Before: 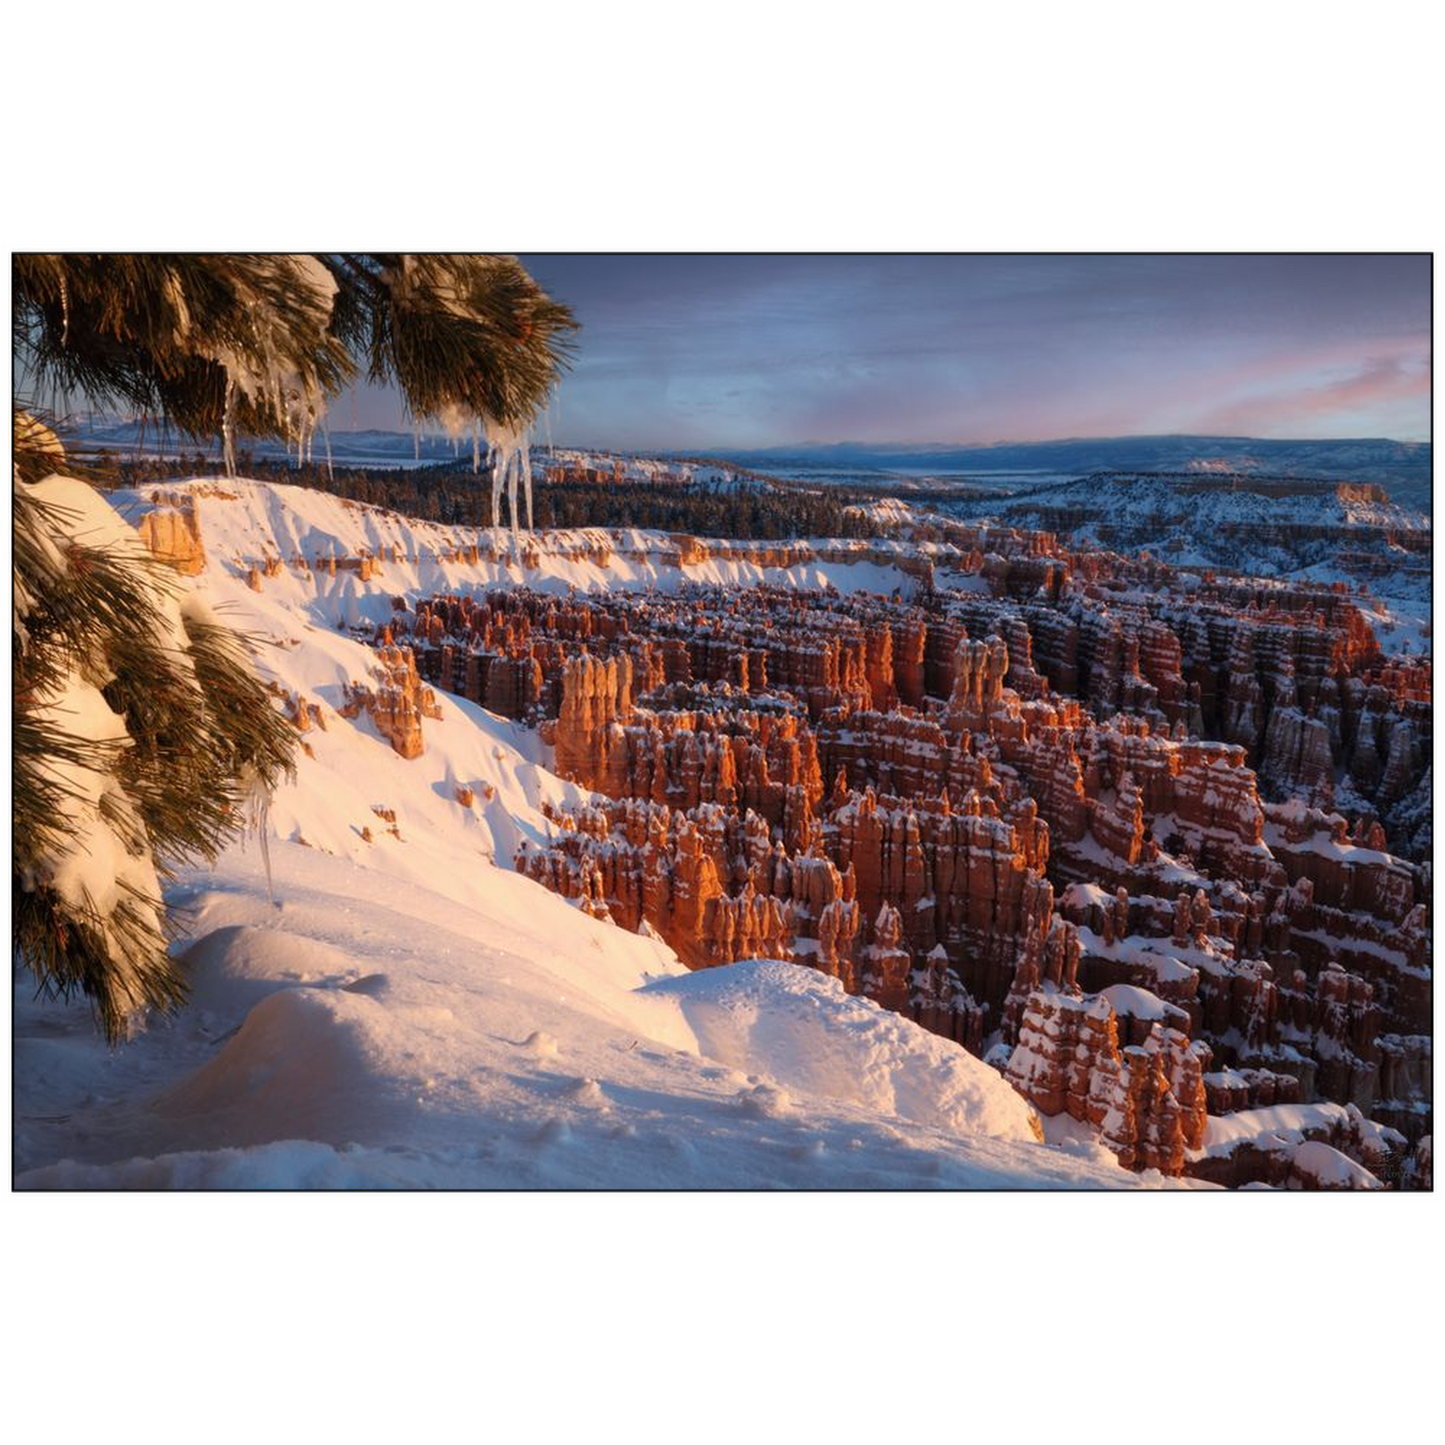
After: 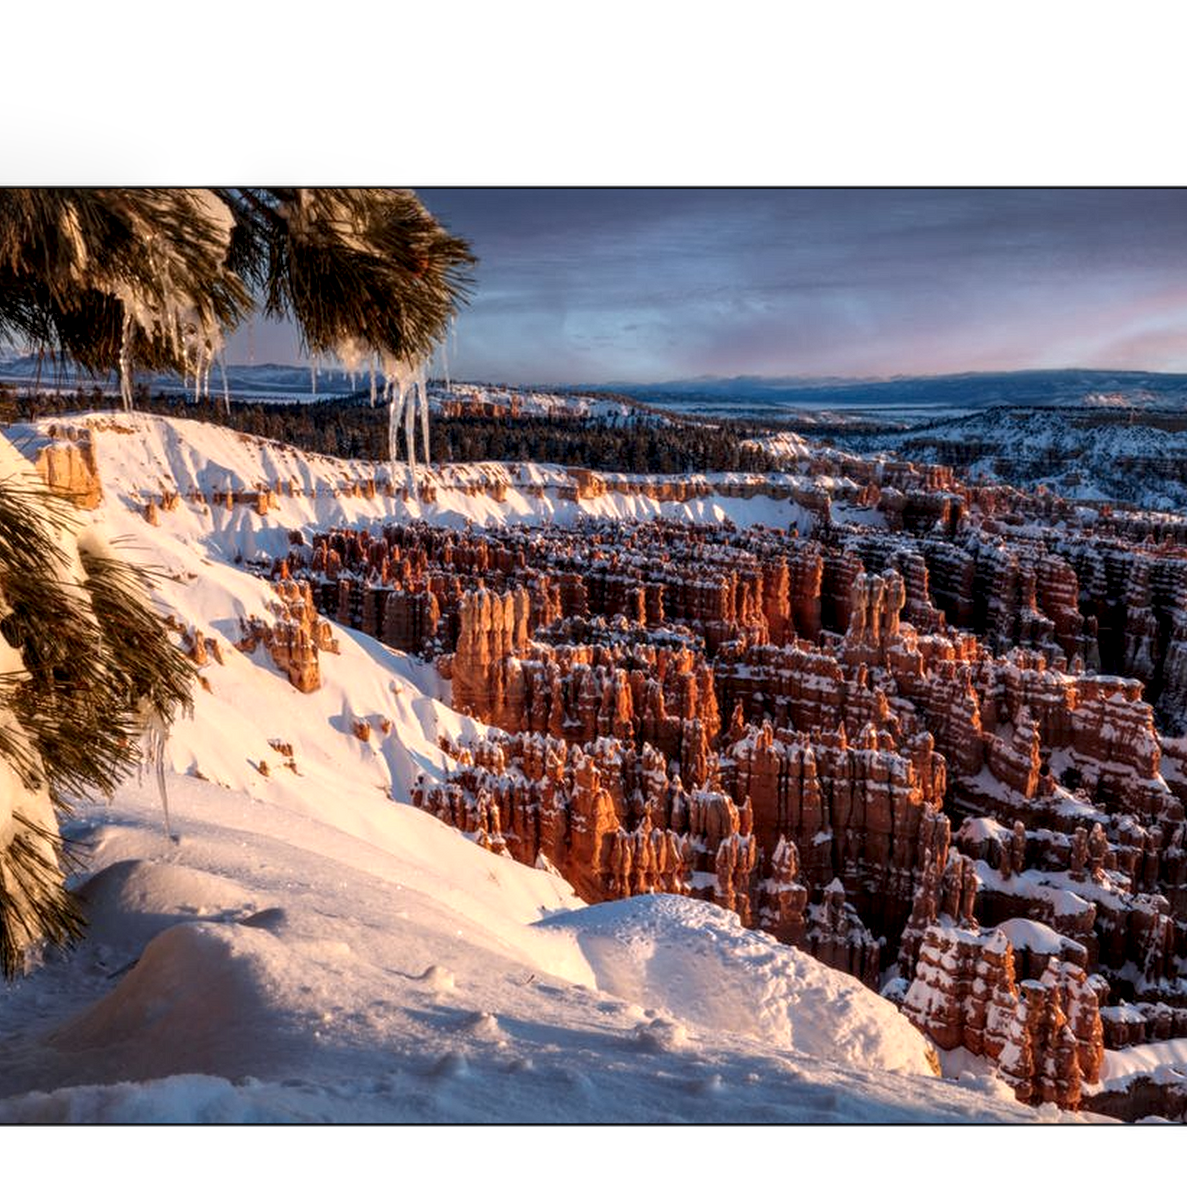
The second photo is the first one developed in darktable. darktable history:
crop and rotate: left 7.196%, top 4.574%, right 10.605%, bottom 13.178%
local contrast: highlights 60%, shadows 60%, detail 160%
